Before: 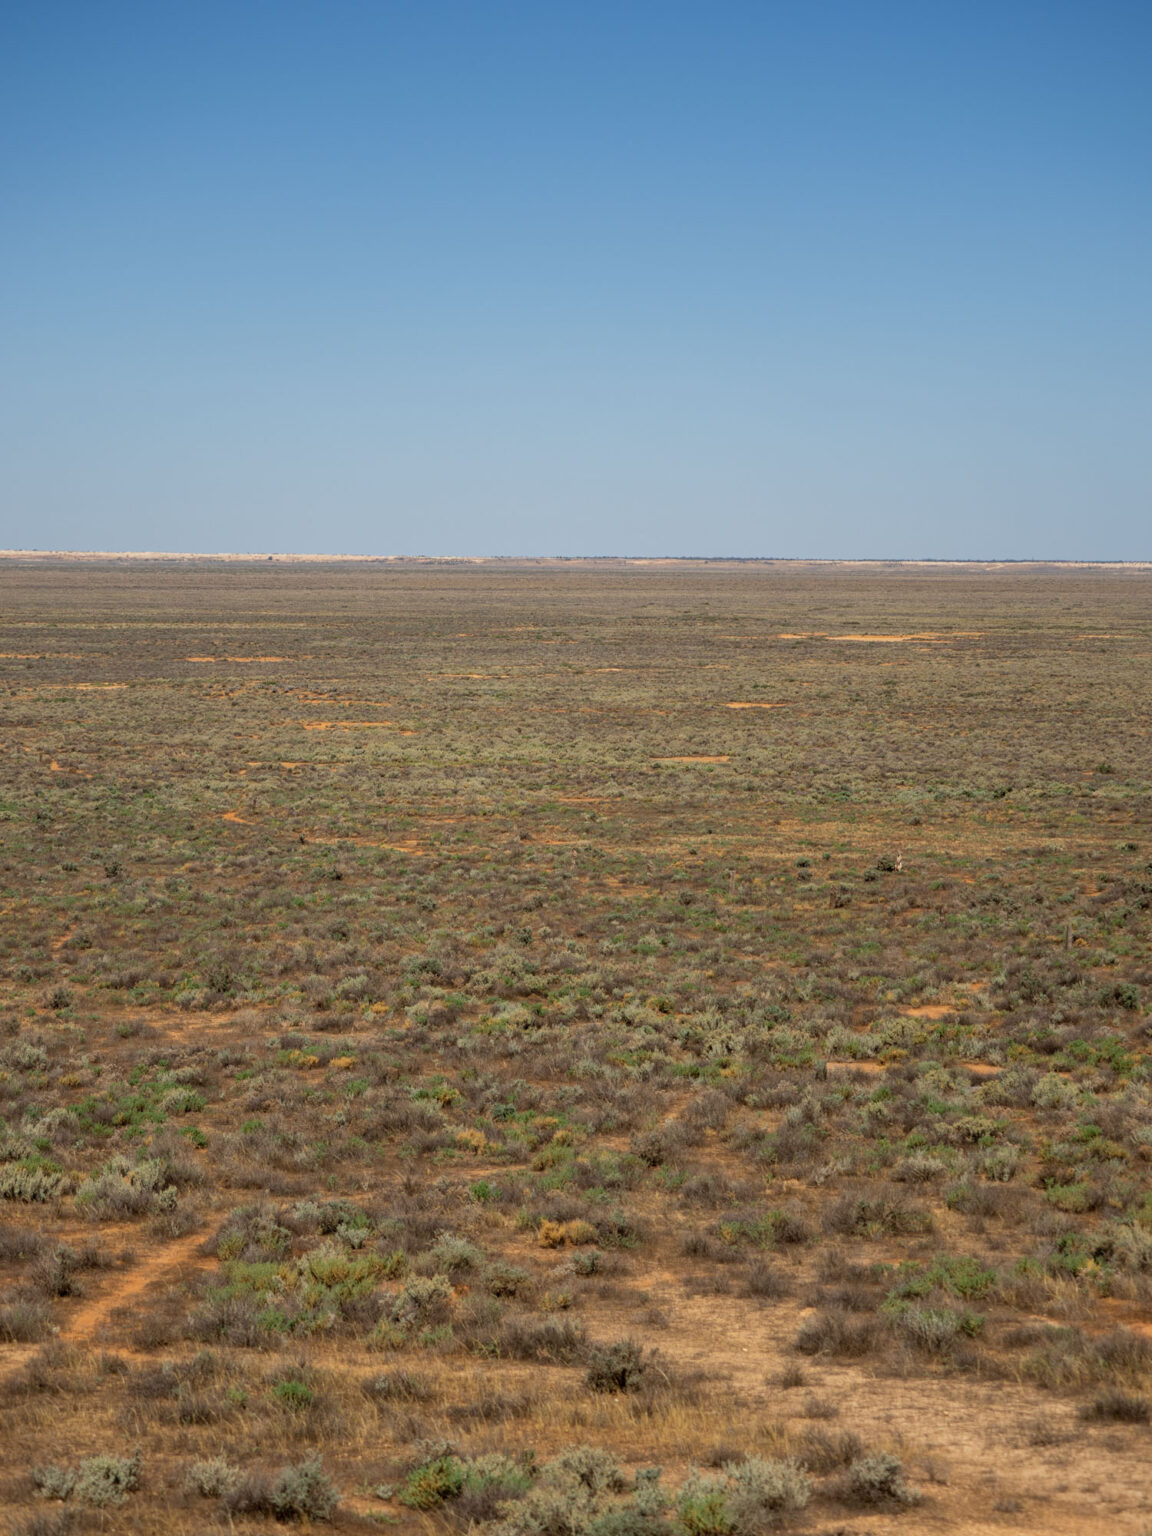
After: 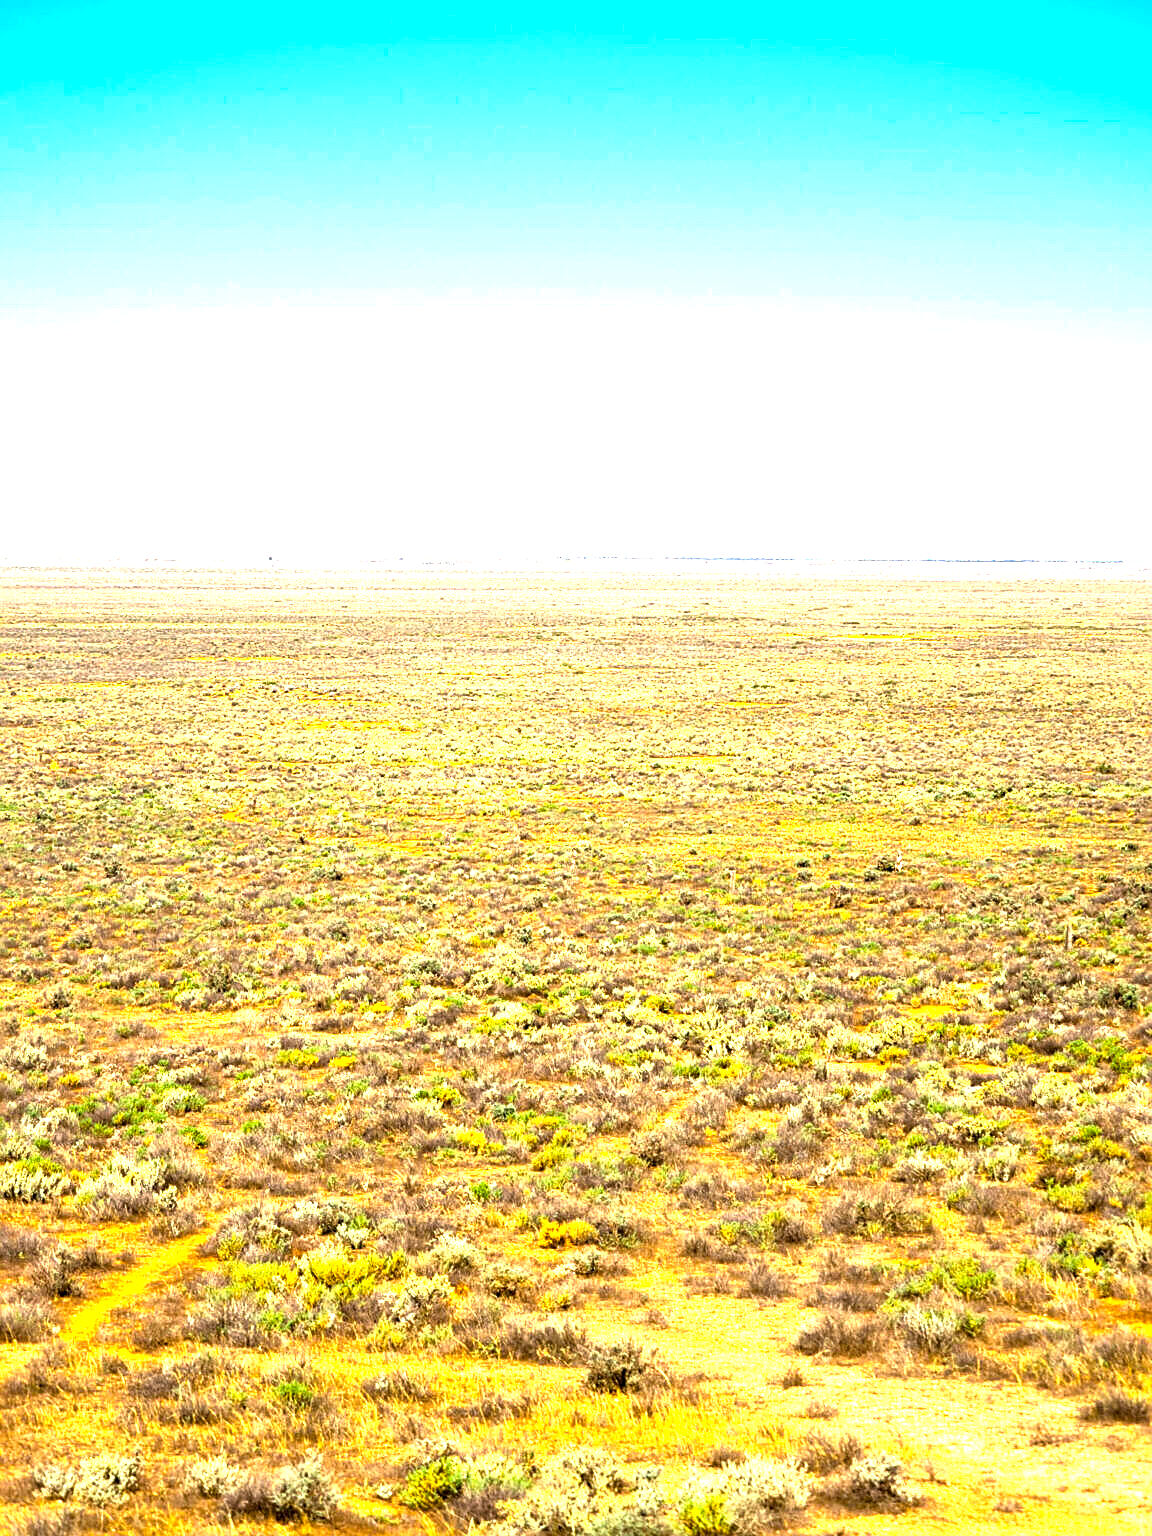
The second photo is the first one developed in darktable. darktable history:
sharpen: on, module defaults
tone equalizer: on, module defaults
color balance rgb: perceptual saturation grading › global saturation 25%, perceptual brilliance grading › global brilliance 35%, perceptual brilliance grading › highlights 50%, perceptual brilliance grading › mid-tones 60%, perceptual brilliance grading › shadows 35%, global vibrance 20%
